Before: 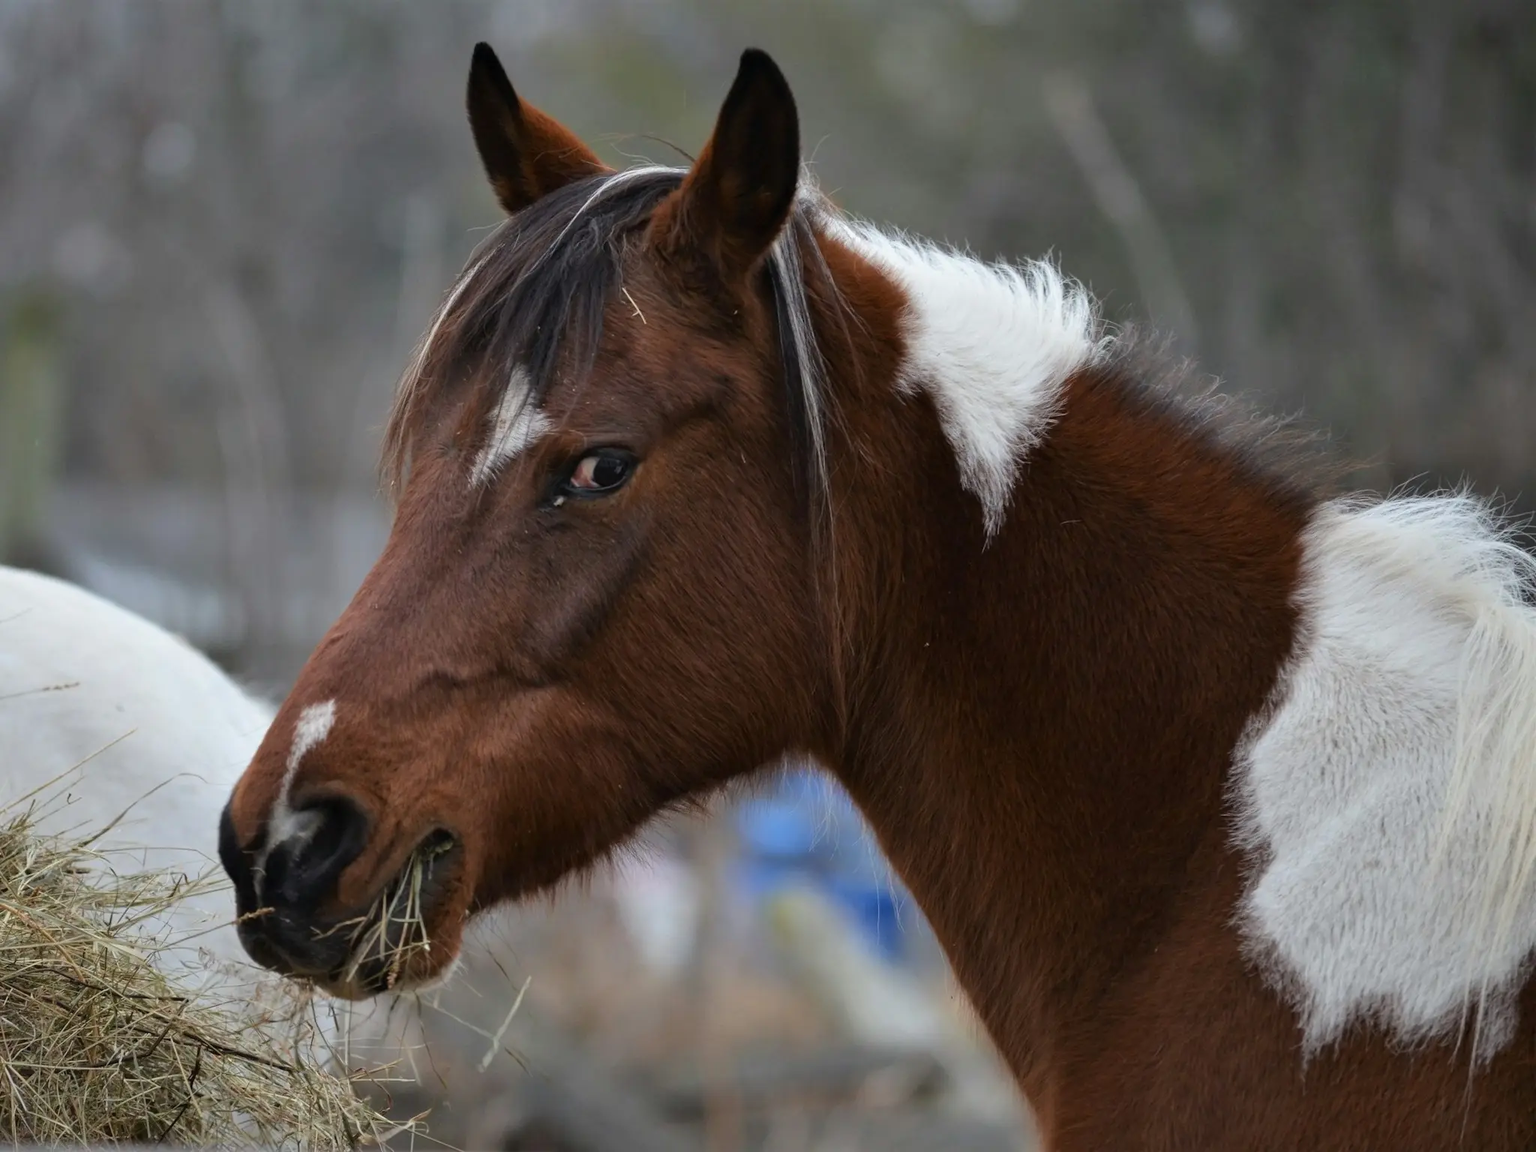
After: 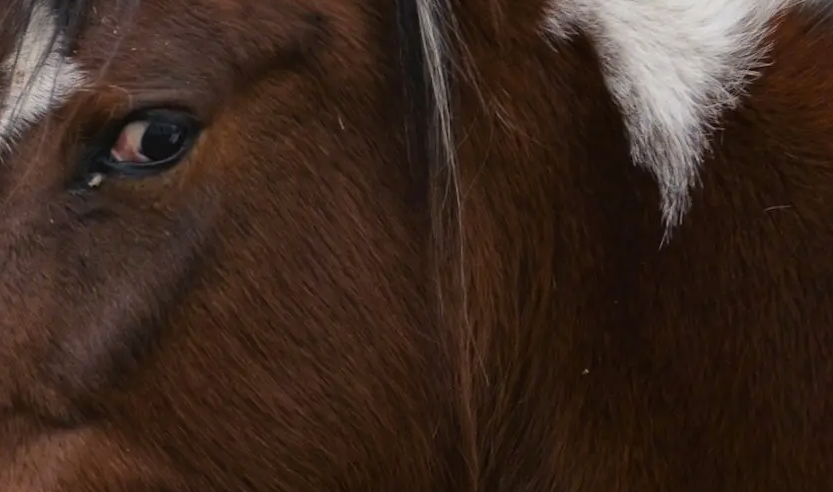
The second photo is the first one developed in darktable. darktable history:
color balance rgb: highlights gain › chroma 1.661%, highlights gain › hue 56.52°, perceptual saturation grading › global saturation 2.72%, global vibrance 20.351%
color zones: curves: ch0 [(0.068, 0.464) (0.25, 0.5) (0.48, 0.508) (0.75, 0.536) (0.886, 0.476) (0.967, 0.456)]; ch1 [(0.066, 0.456) (0.25, 0.5) (0.616, 0.508) (0.746, 0.56) (0.934, 0.444)]
crop: left 31.781%, top 31.829%, right 27.506%, bottom 36.113%
local contrast: mode bilateral grid, contrast 99, coarseness 100, detail 95%, midtone range 0.2
